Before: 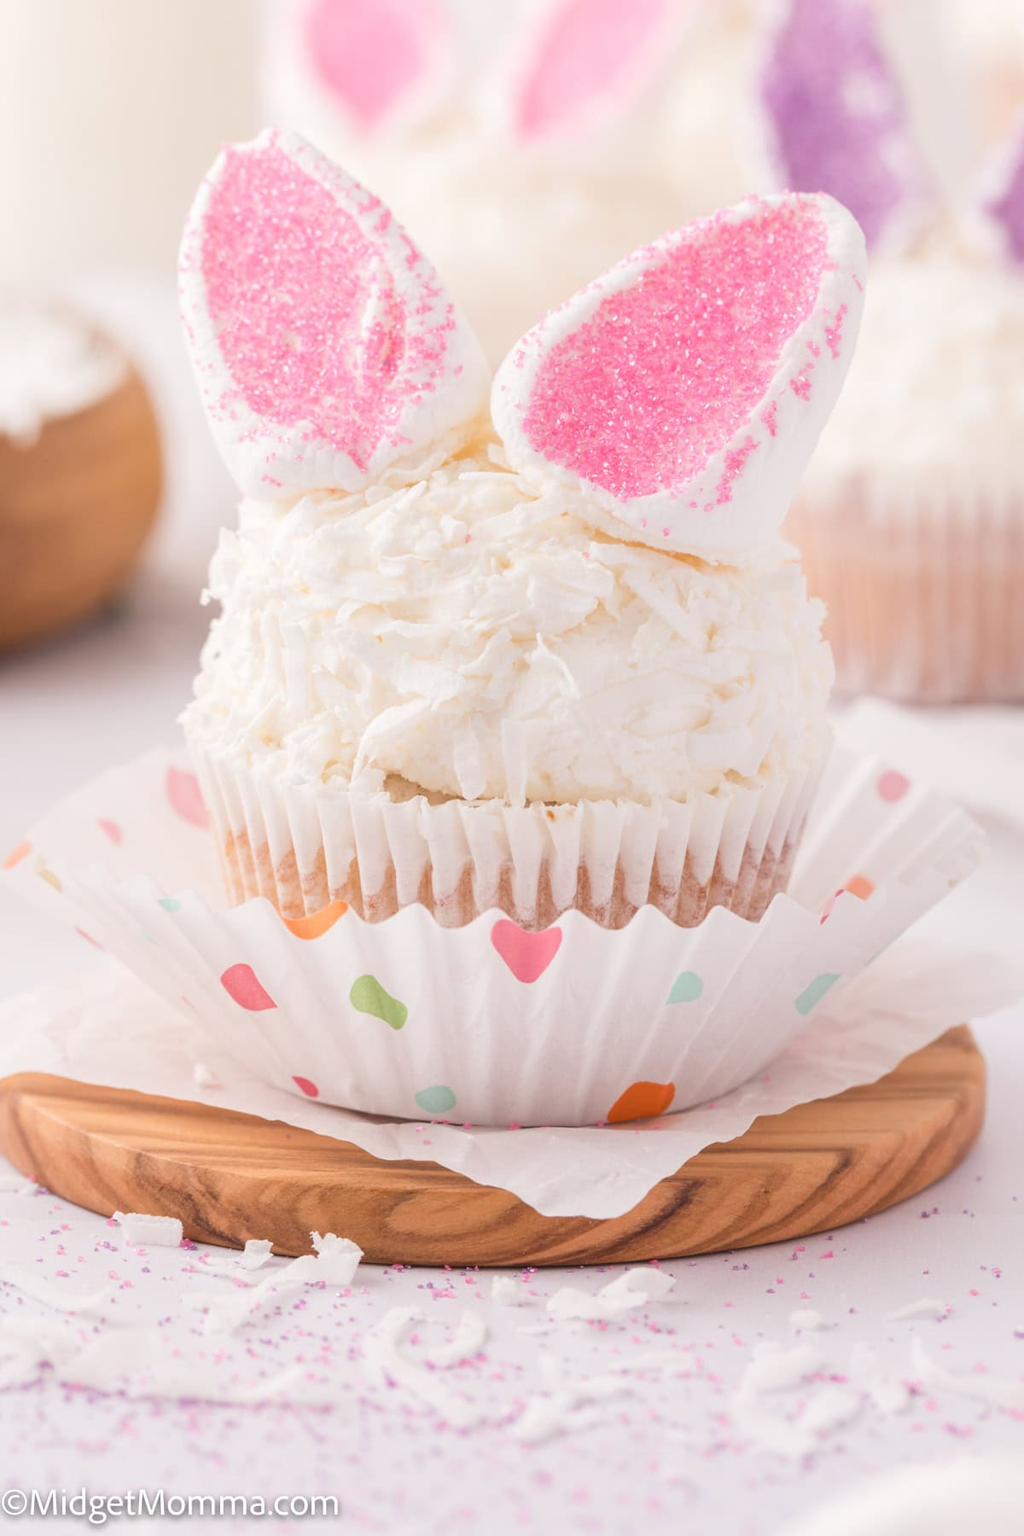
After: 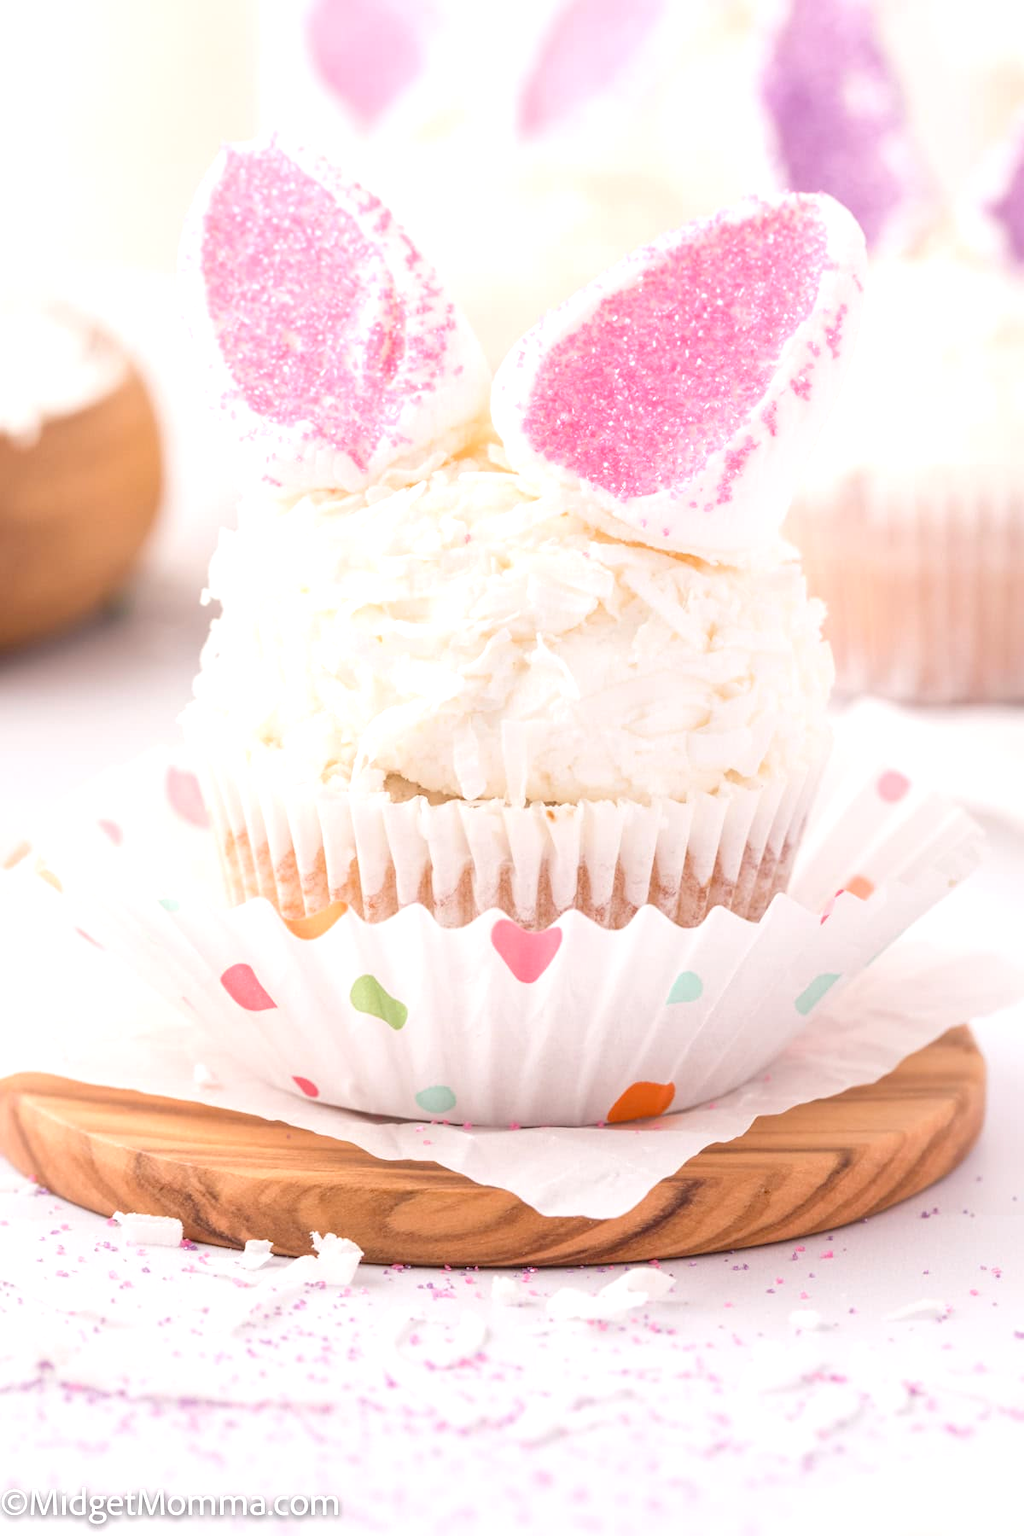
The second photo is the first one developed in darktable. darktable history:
exposure: black level correction 0.005, exposure 0.413 EV, compensate exposure bias true, compensate highlight preservation false
